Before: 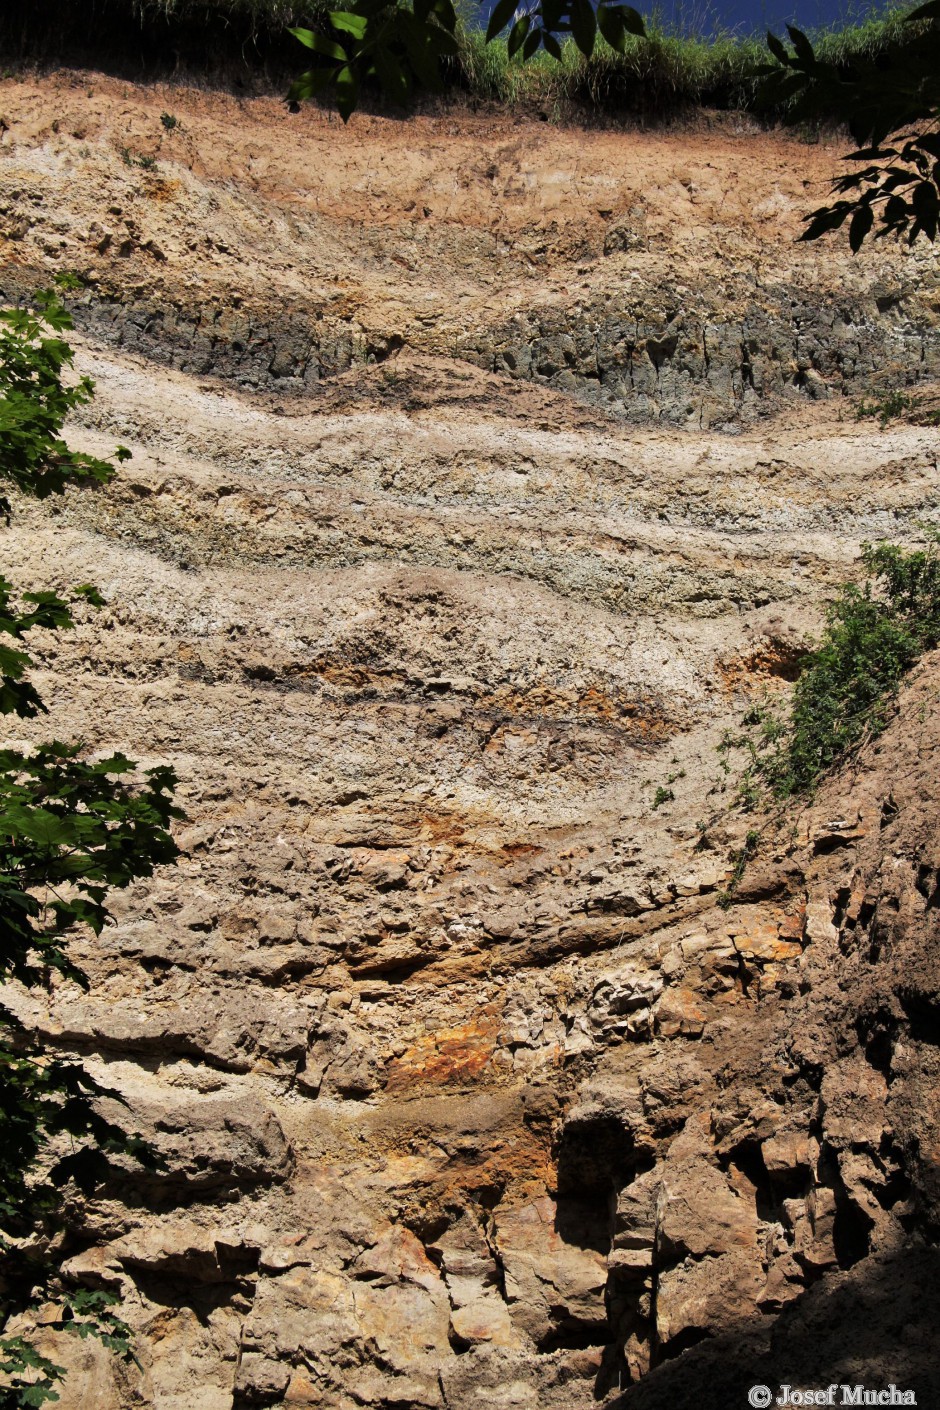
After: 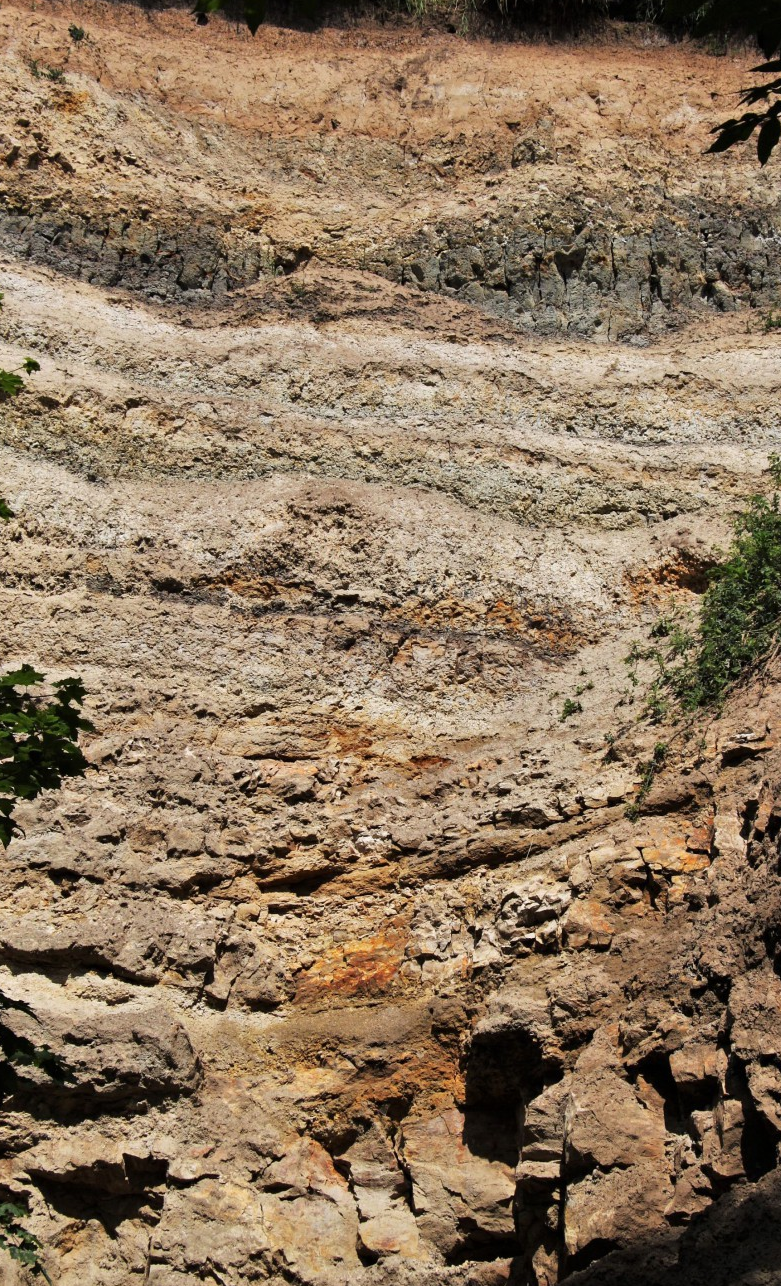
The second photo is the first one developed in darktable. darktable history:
crop: left 9.814%, top 6.289%, right 7.069%, bottom 2.445%
